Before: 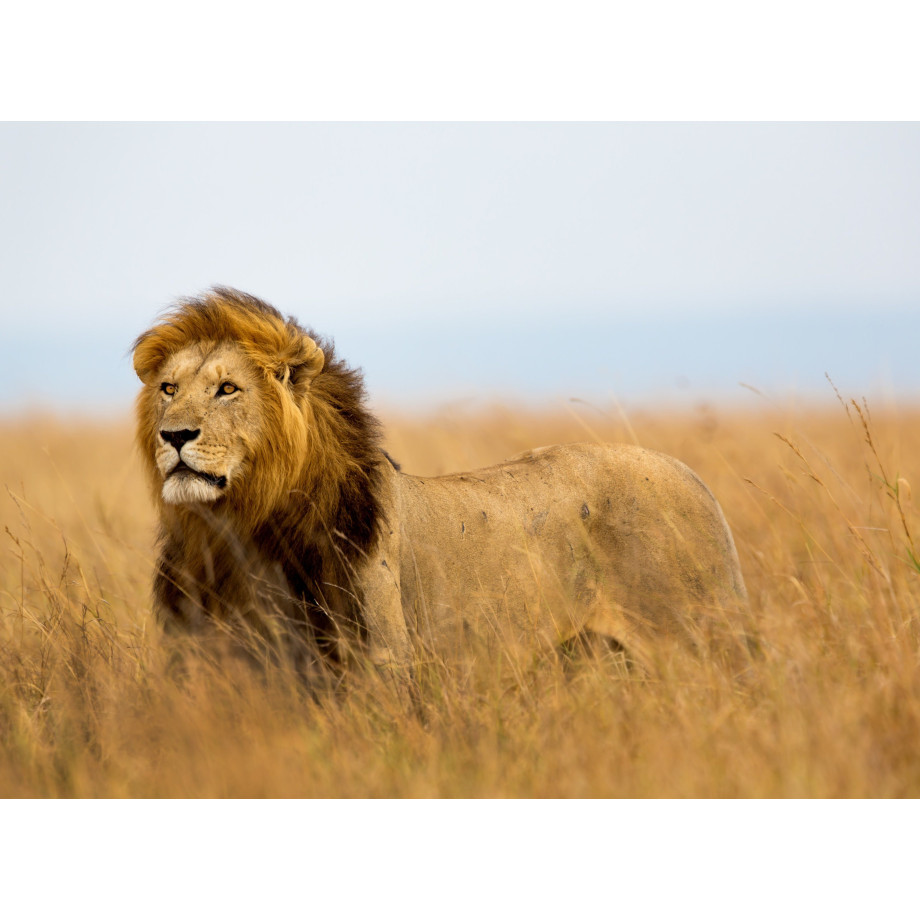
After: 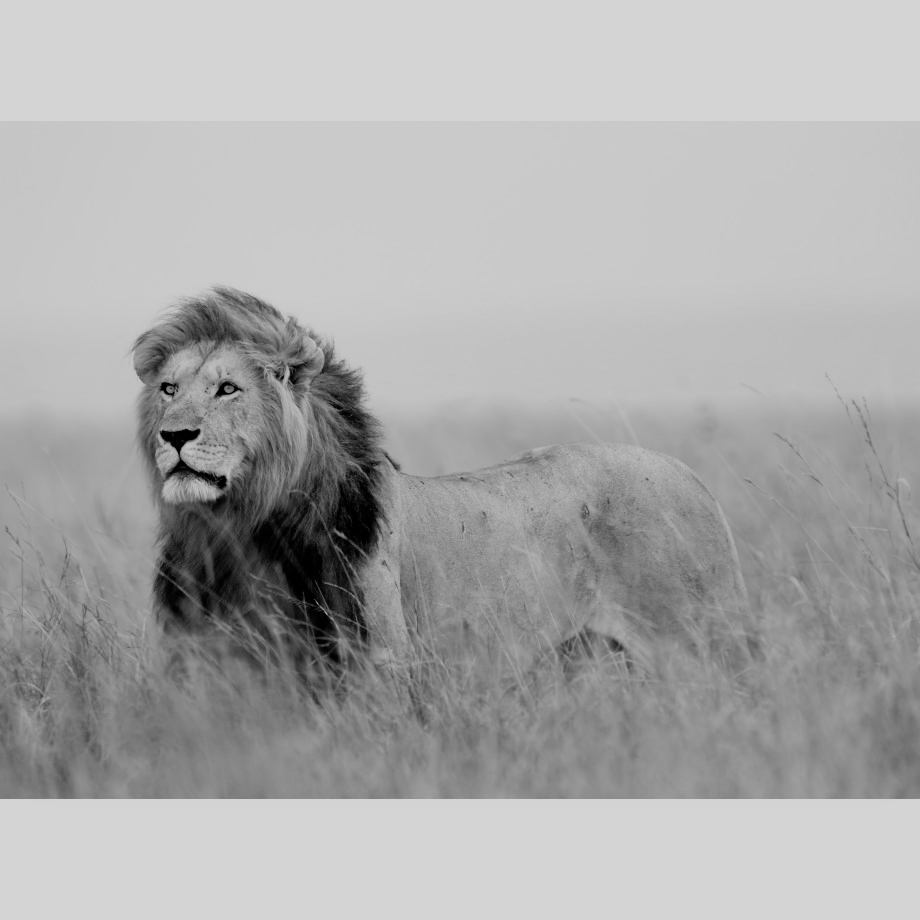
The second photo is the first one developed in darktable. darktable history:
filmic rgb: black relative exposure -7.65 EV, white relative exposure 4.56 EV, hardness 3.61
monochrome: on, module defaults
